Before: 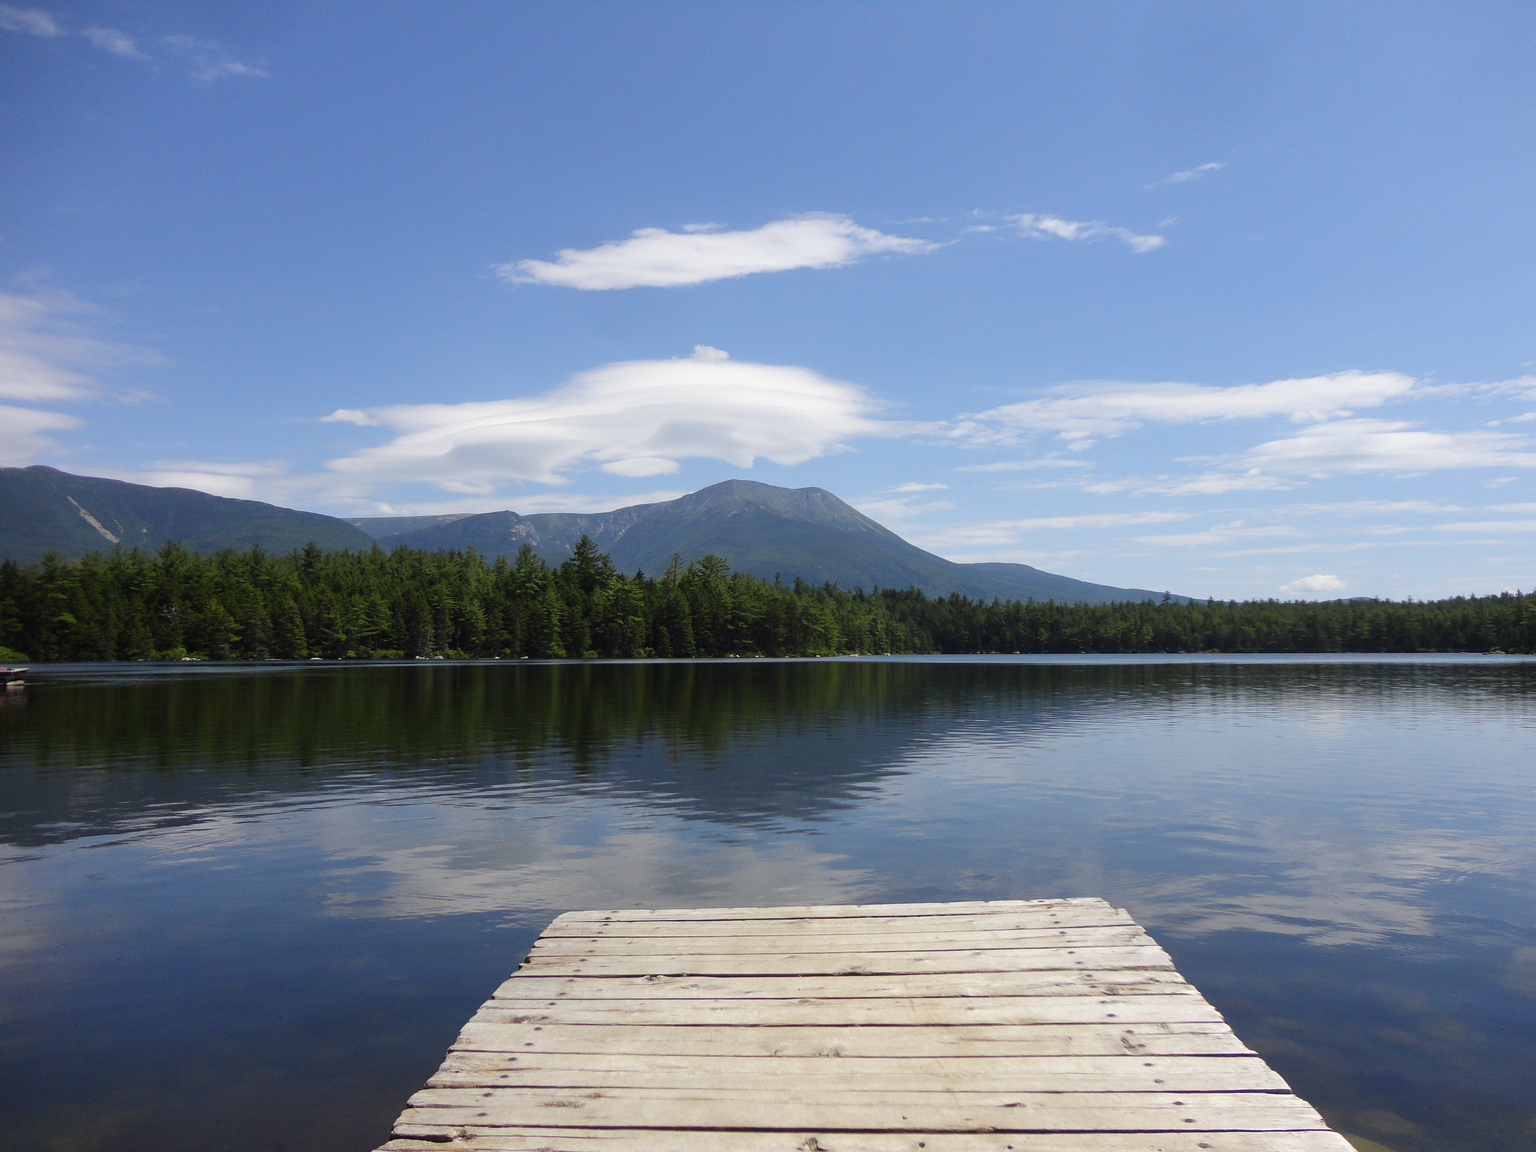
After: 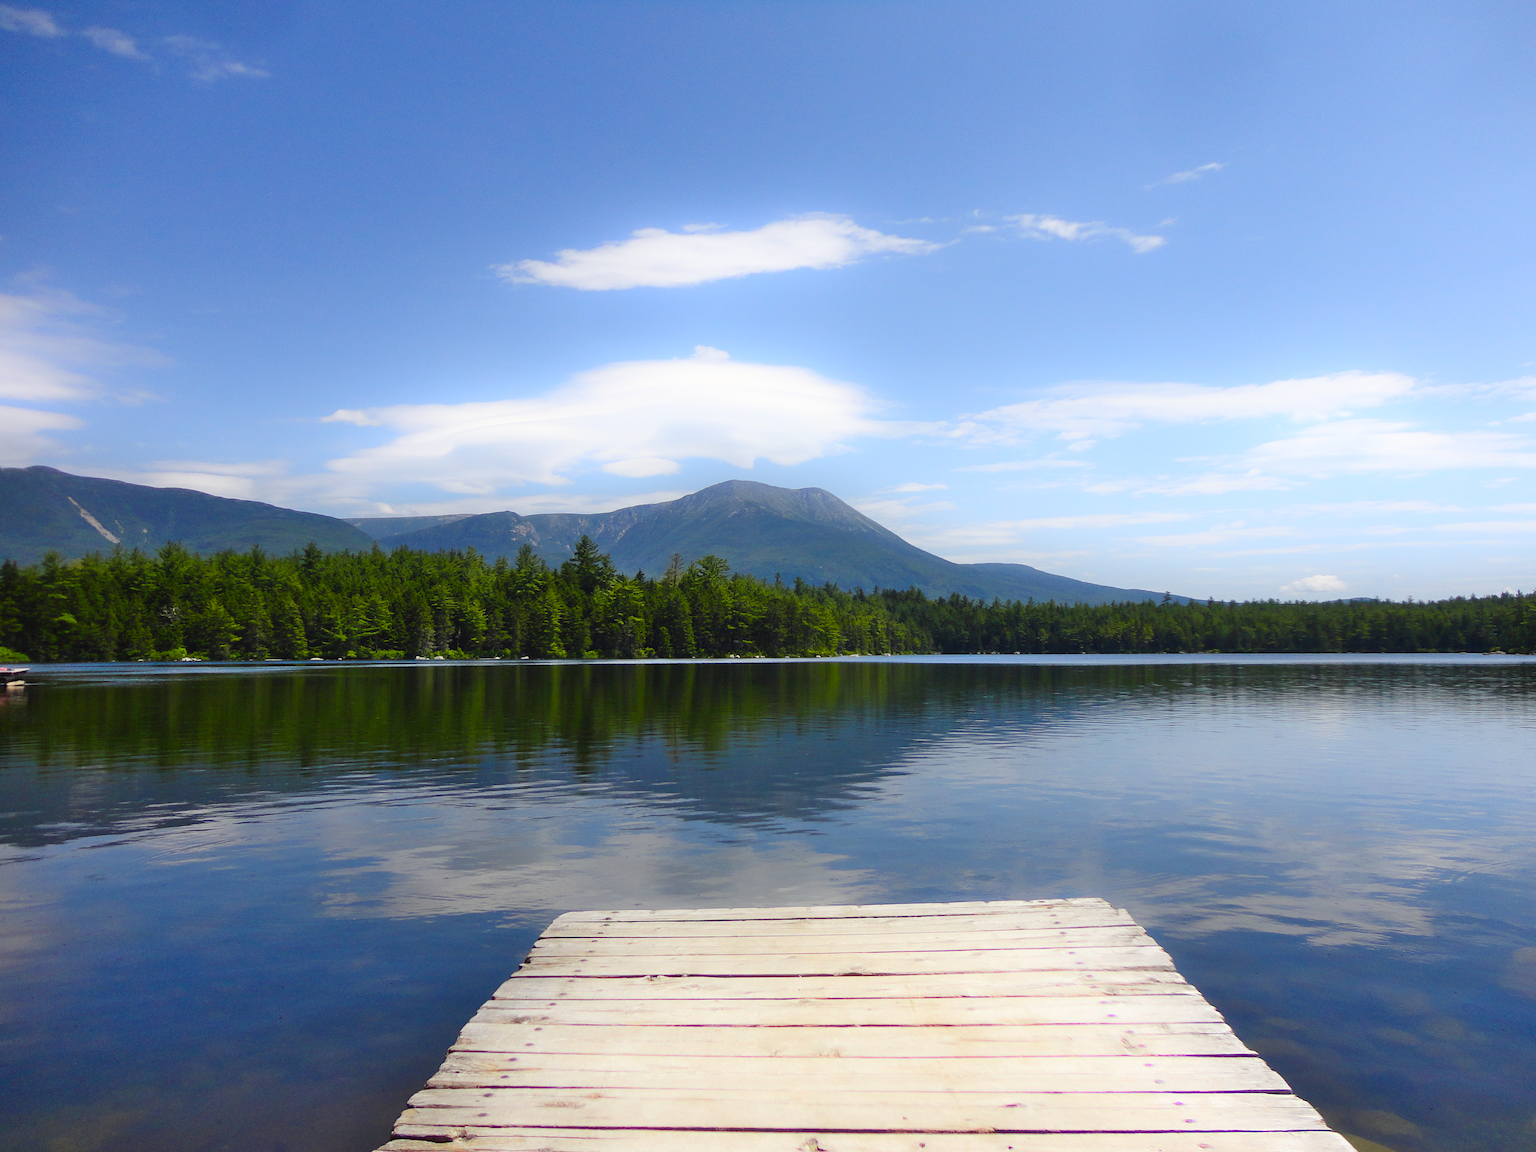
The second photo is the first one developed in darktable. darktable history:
shadows and highlights: highlights 72.21, highlights color adjustment 89.78%, soften with gaussian
color balance rgb: perceptual saturation grading › global saturation 20%, perceptual saturation grading › highlights -25.826%, perceptual saturation grading › shadows 49.425%, global vibrance 8.678%
